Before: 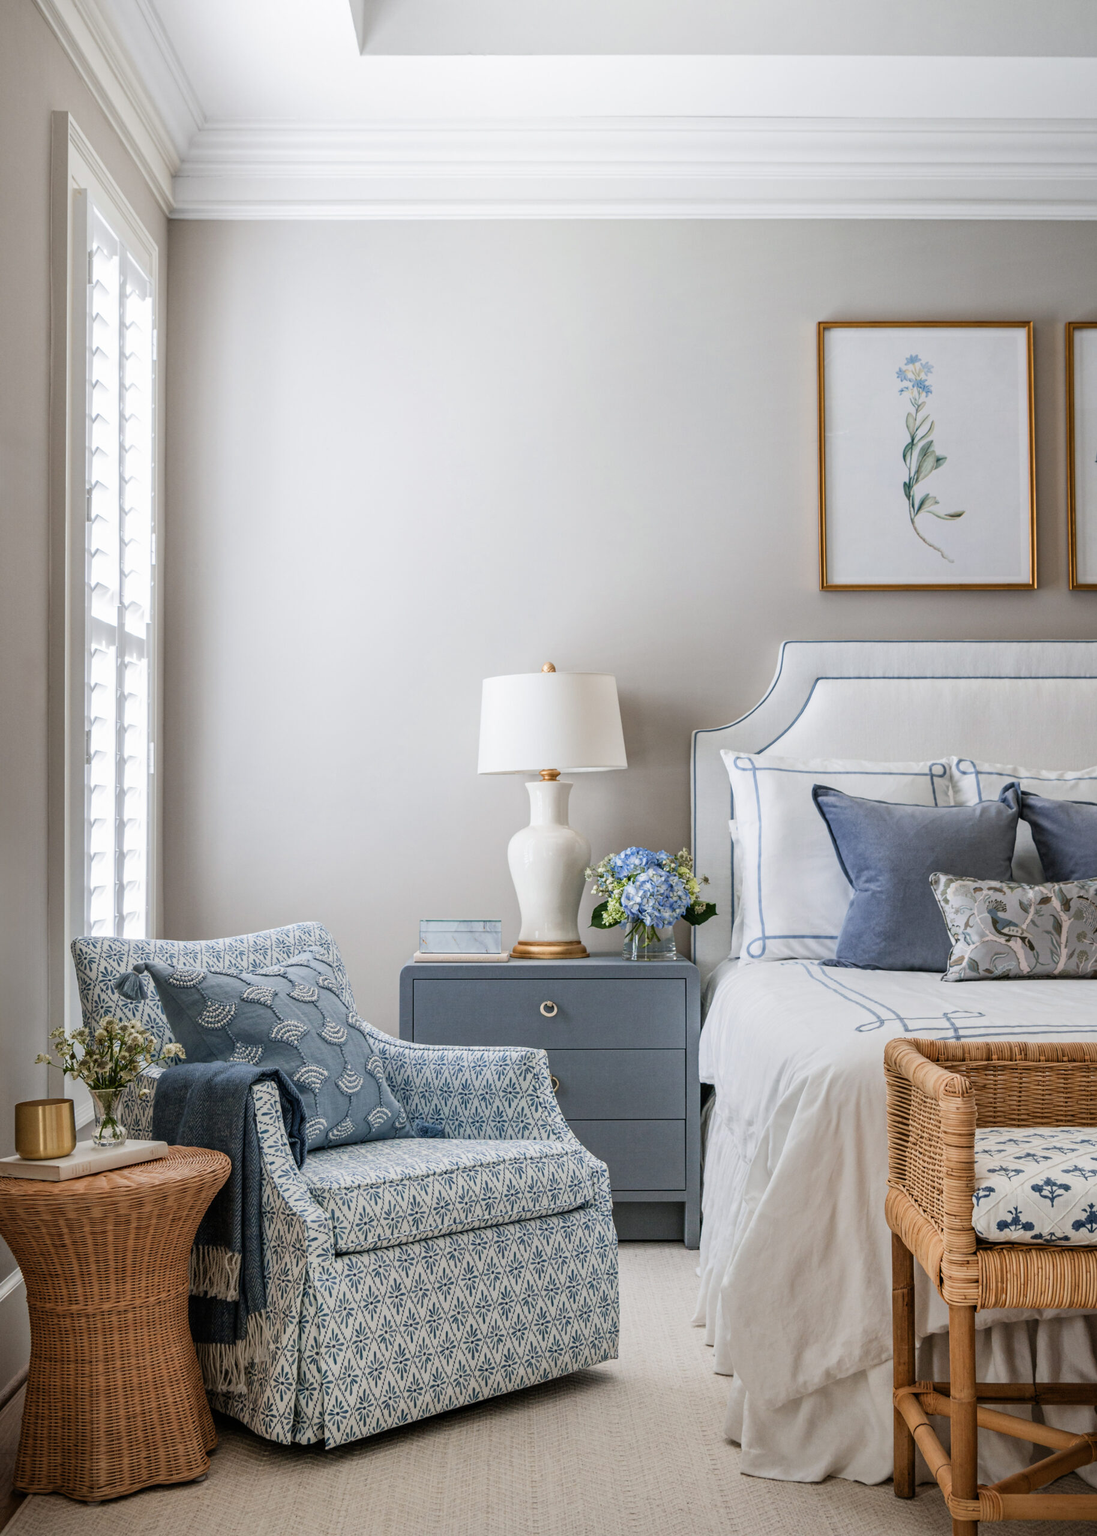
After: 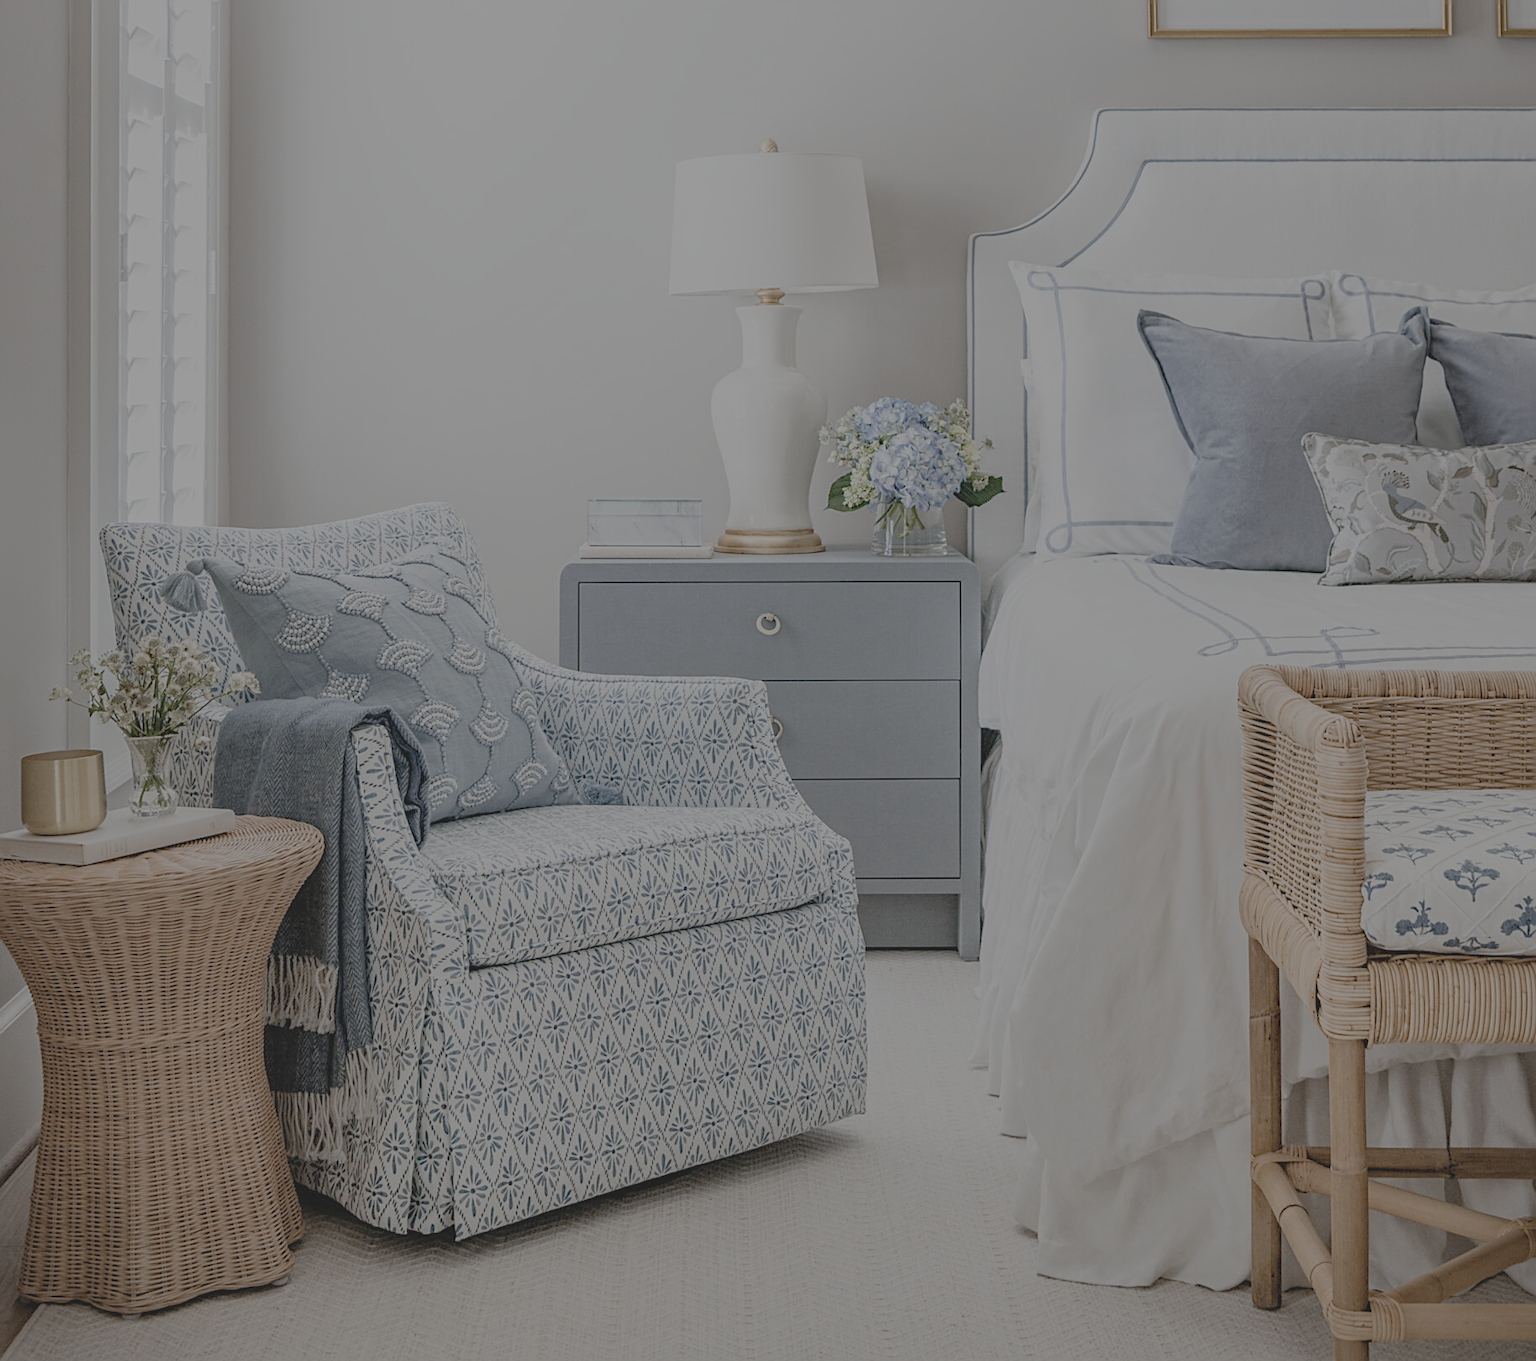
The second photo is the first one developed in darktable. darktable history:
sharpen: on, module defaults
crop and rotate: top 36.709%
filmic rgb: black relative exposure -13.88 EV, white relative exposure 7.96 EV, threshold 3 EV, hardness 3.74, latitude 50%, contrast 0.507, preserve chrominance no, color science v4 (2020), enable highlight reconstruction true
contrast brightness saturation: contrast -0.244, saturation -0.422
